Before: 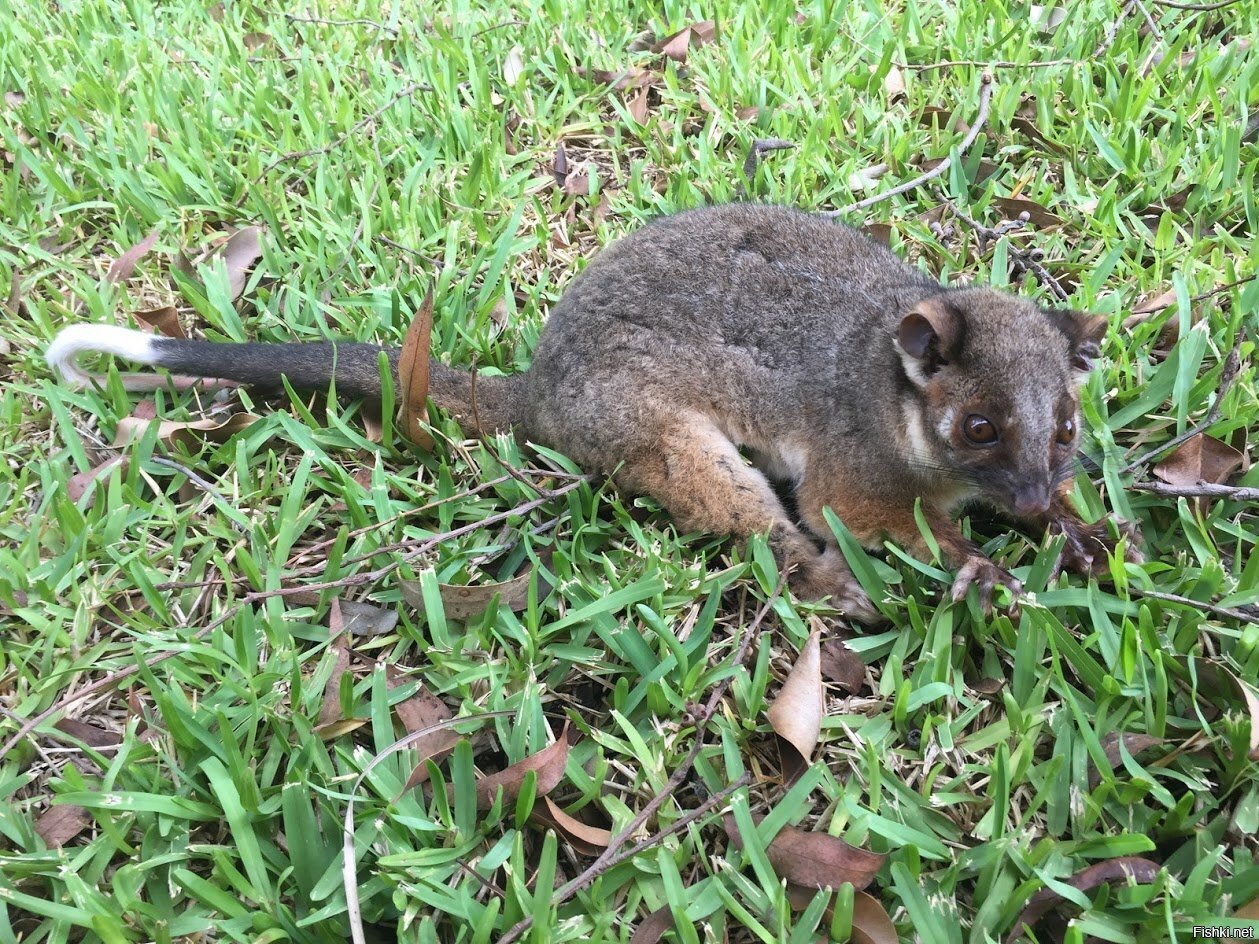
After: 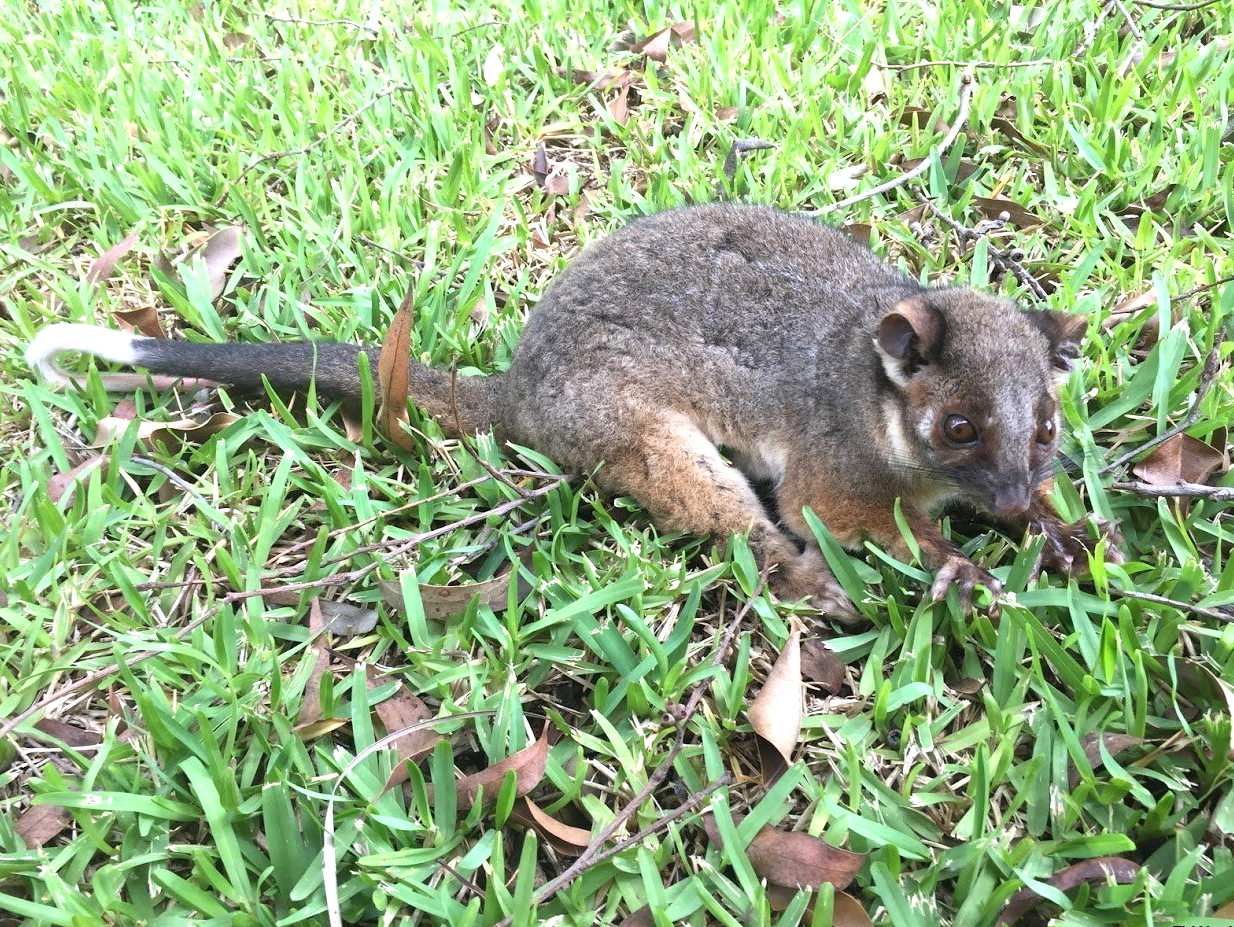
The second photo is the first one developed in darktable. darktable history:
crop: left 1.639%, right 0.269%, bottom 1.76%
exposure: exposure 0.497 EV, compensate exposure bias true, compensate highlight preservation false
